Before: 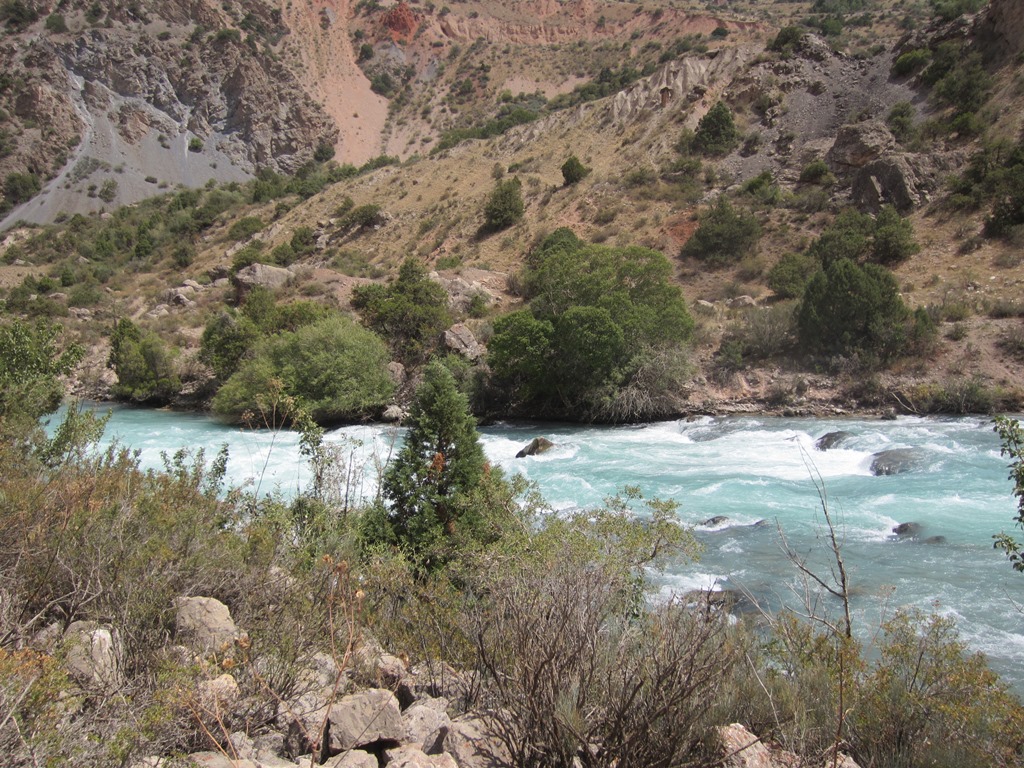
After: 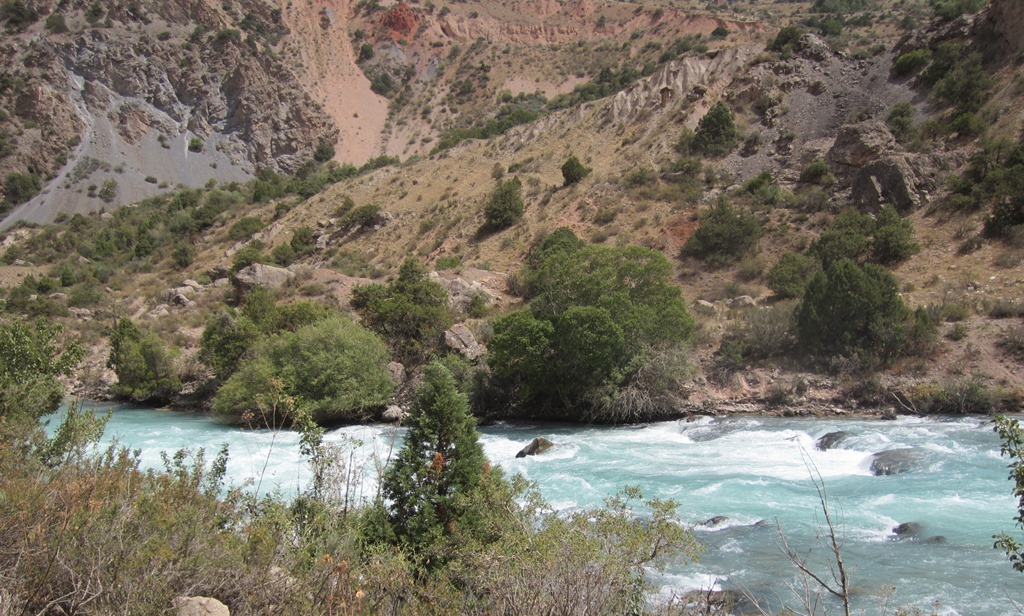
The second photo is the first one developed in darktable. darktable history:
crop: bottom 19.69%
